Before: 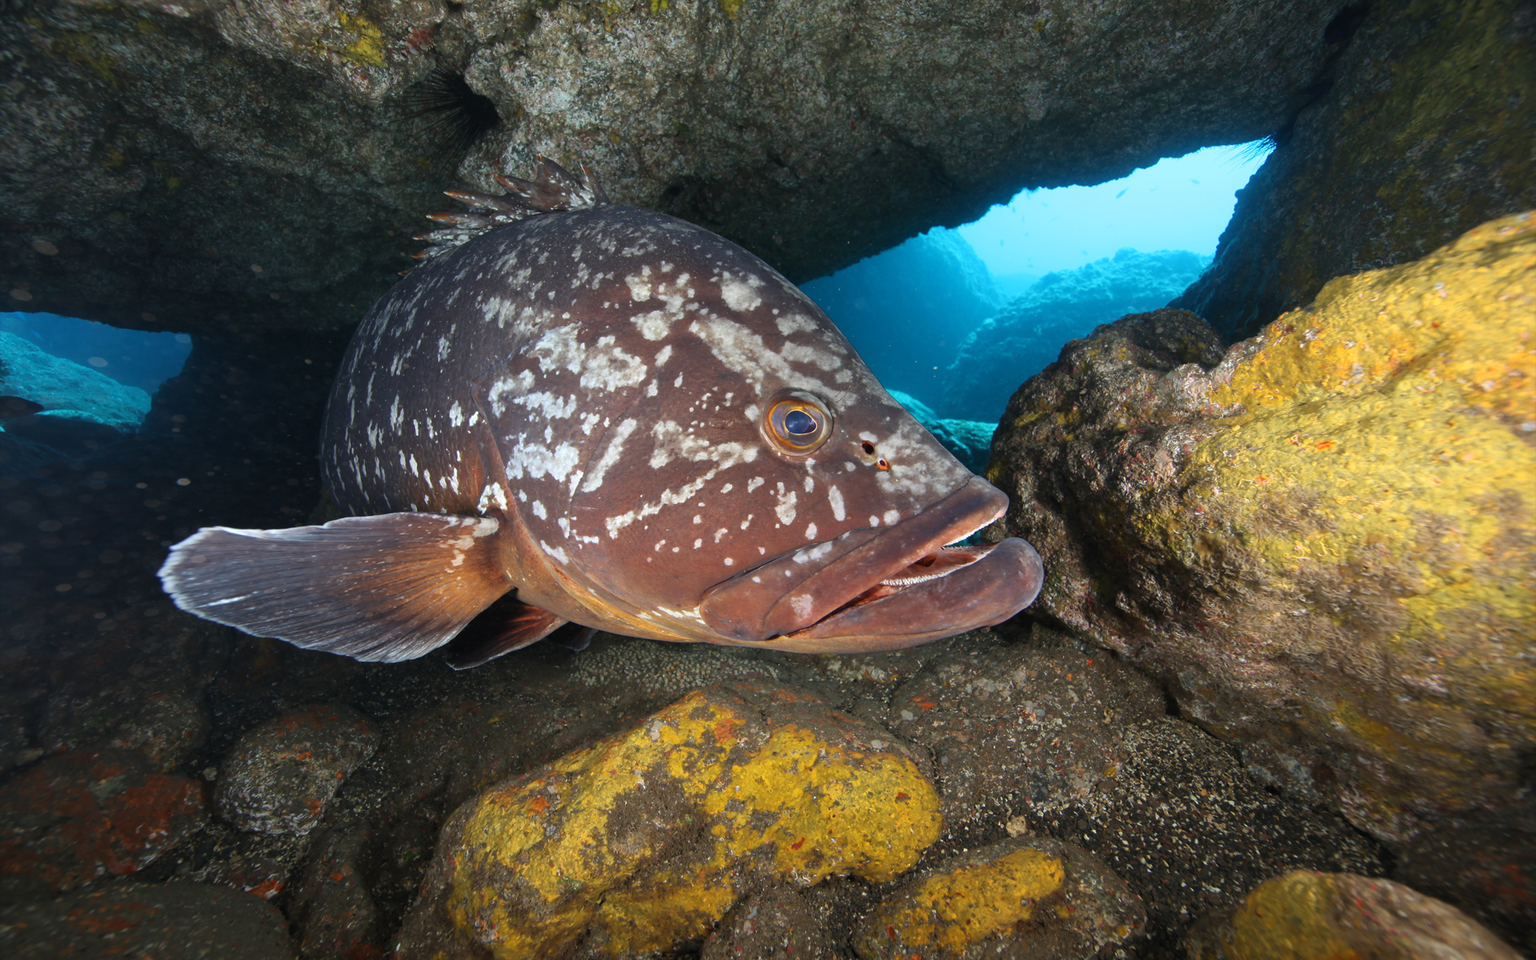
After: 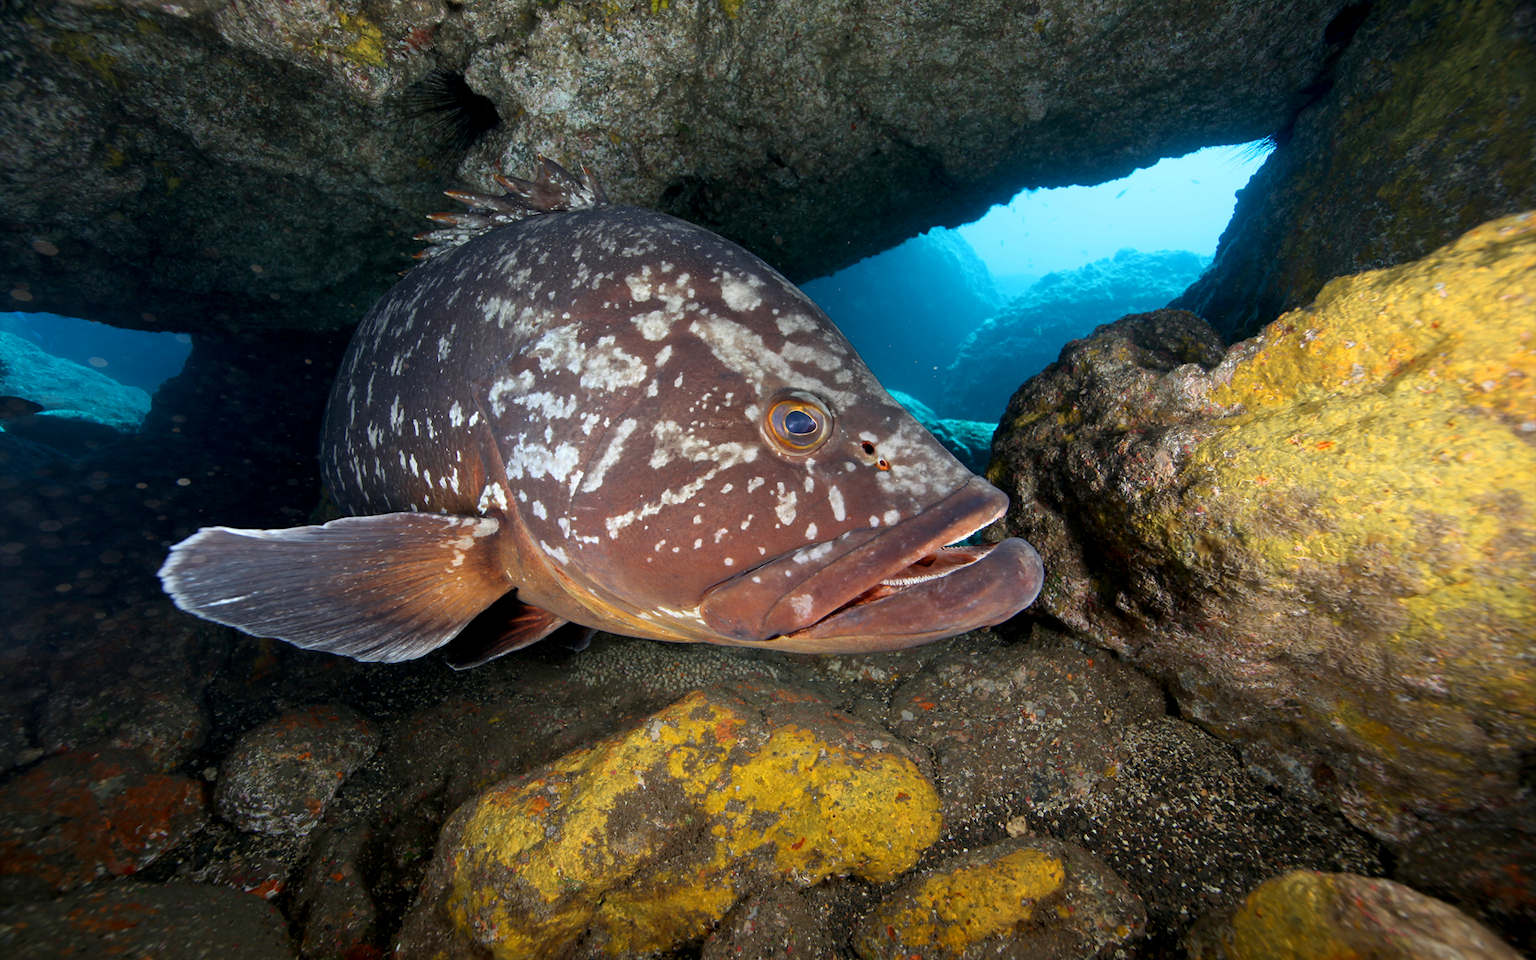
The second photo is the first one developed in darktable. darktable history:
exposure: black level correction 0.007, compensate highlight preservation false
